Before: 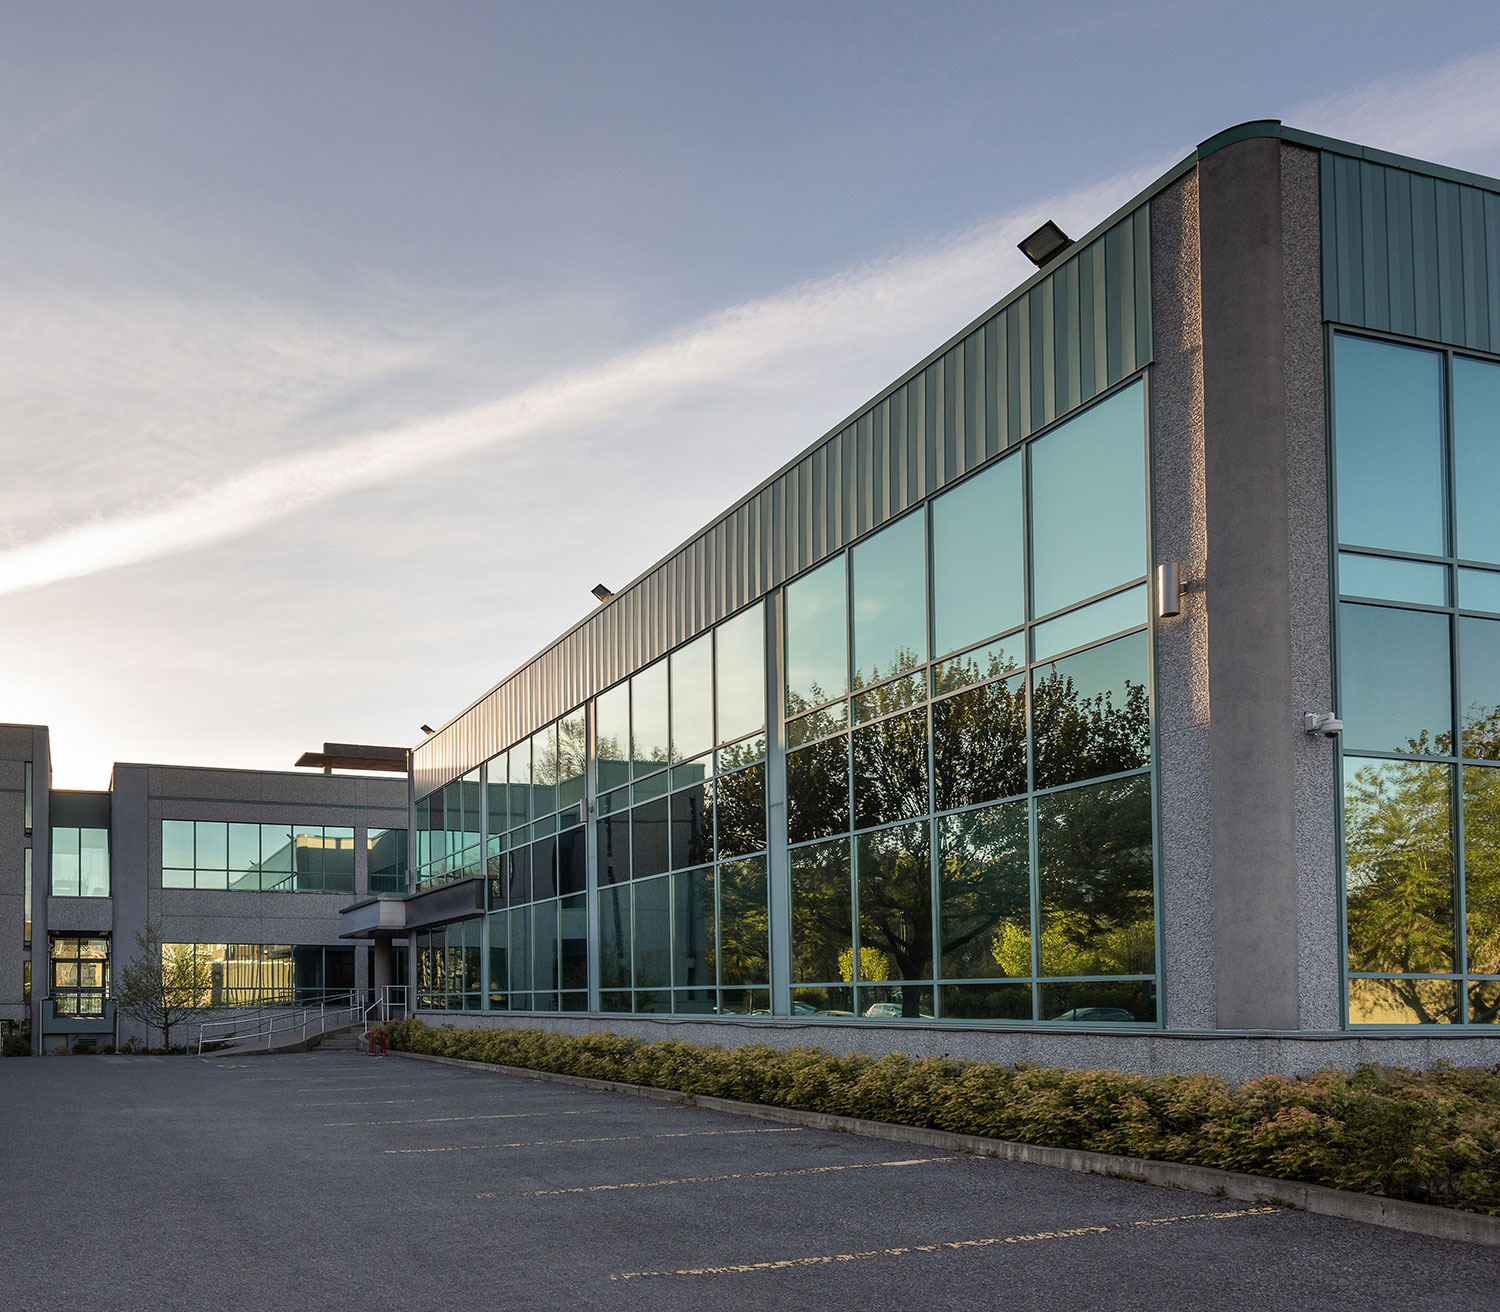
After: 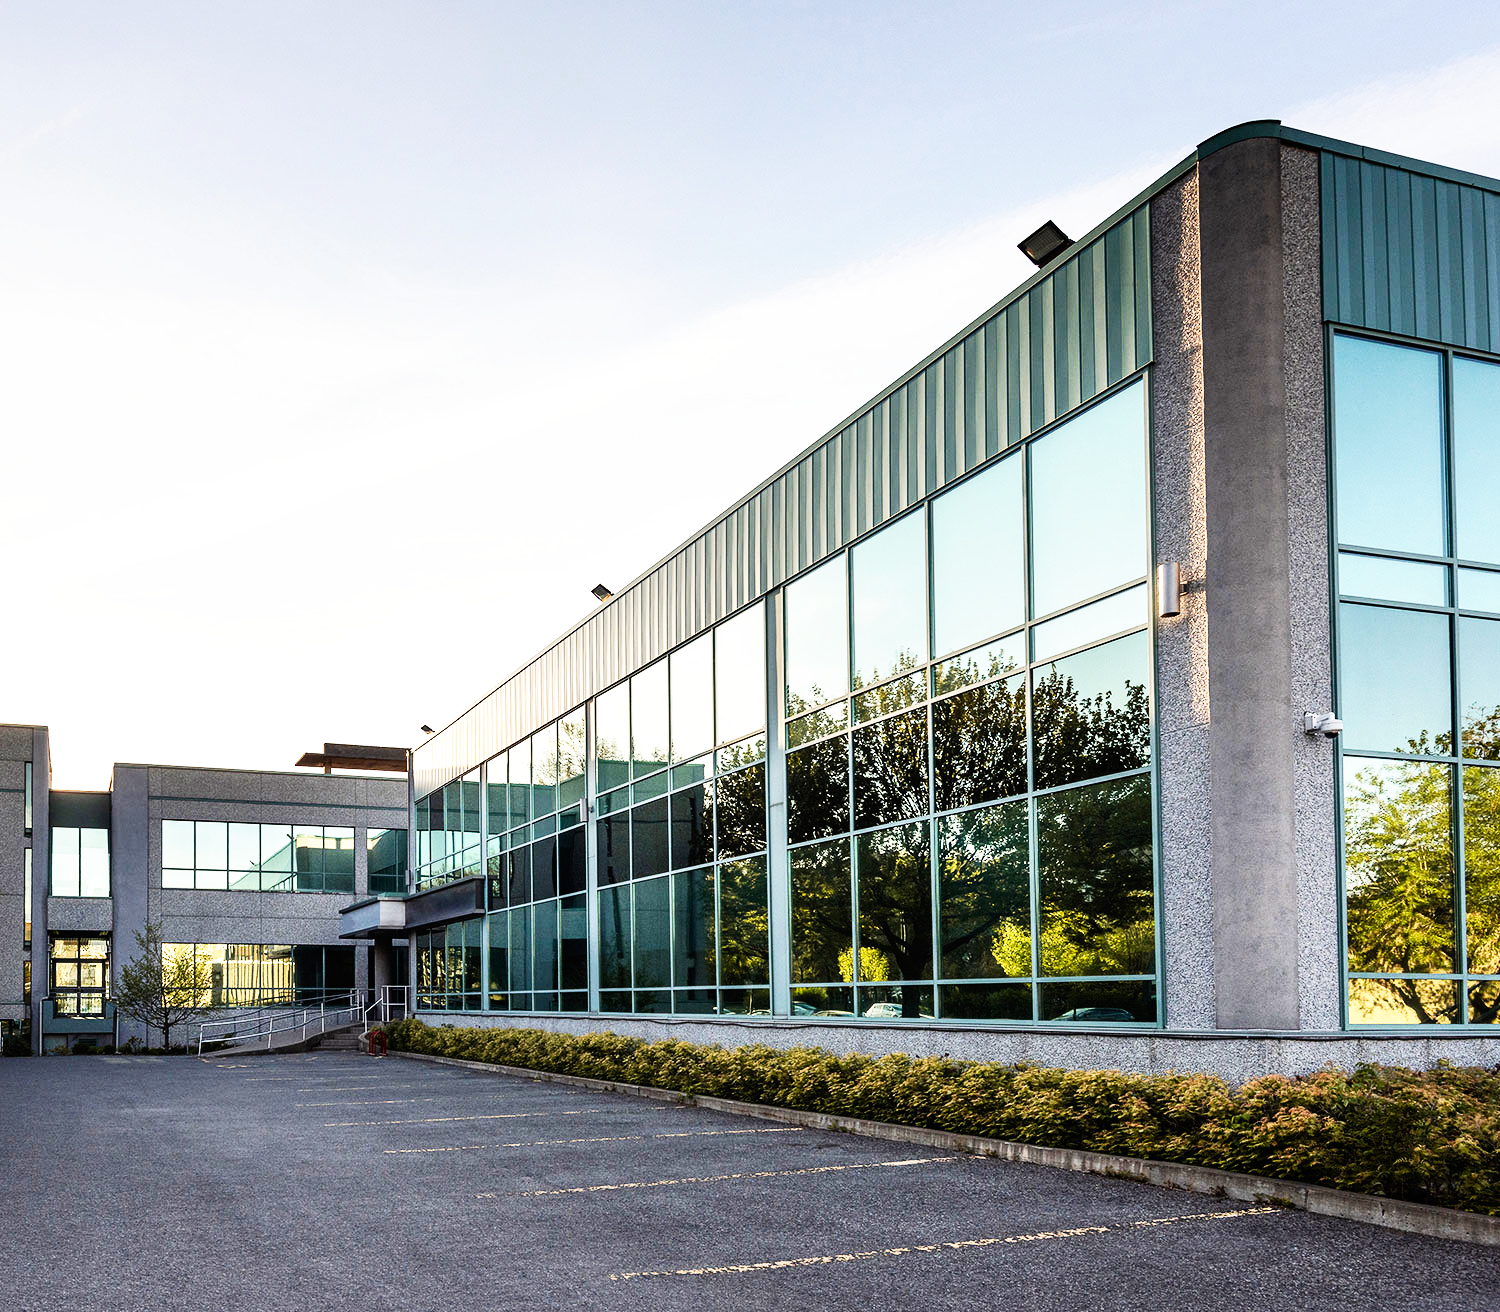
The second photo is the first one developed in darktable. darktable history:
base curve: curves: ch0 [(0, 0) (0.007, 0.004) (0.027, 0.03) (0.046, 0.07) (0.207, 0.54) (0.442, 0.872) (0.673, 0.972) (1, 1)], preserve colors none
tone equalizer: -8 EV -0.417 EV, -7 EV -0.389 EV, -6 EV -0.333 EV, -5 EV -0.222 EV, -3 EV 0.222 EV, -2 EV 0.333 EV, -1 EV 0.389 EV, +0 EV 0.417 EV, edges refinement/feathering 500, mask exposure compensation -1.57 EV, preserve details no
